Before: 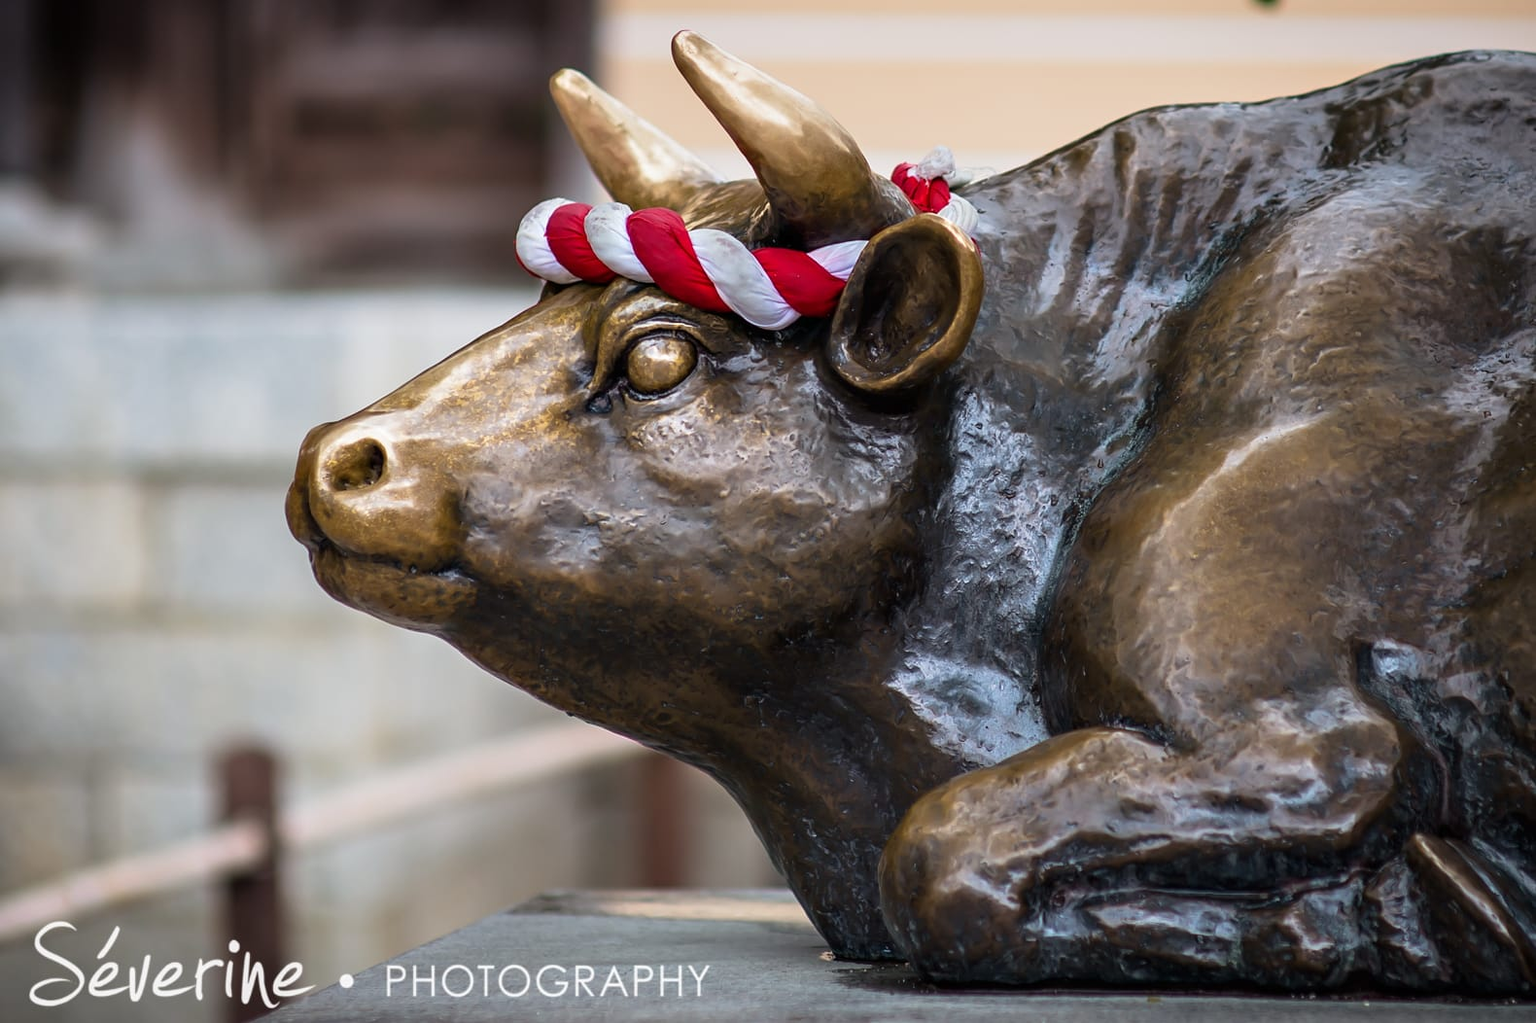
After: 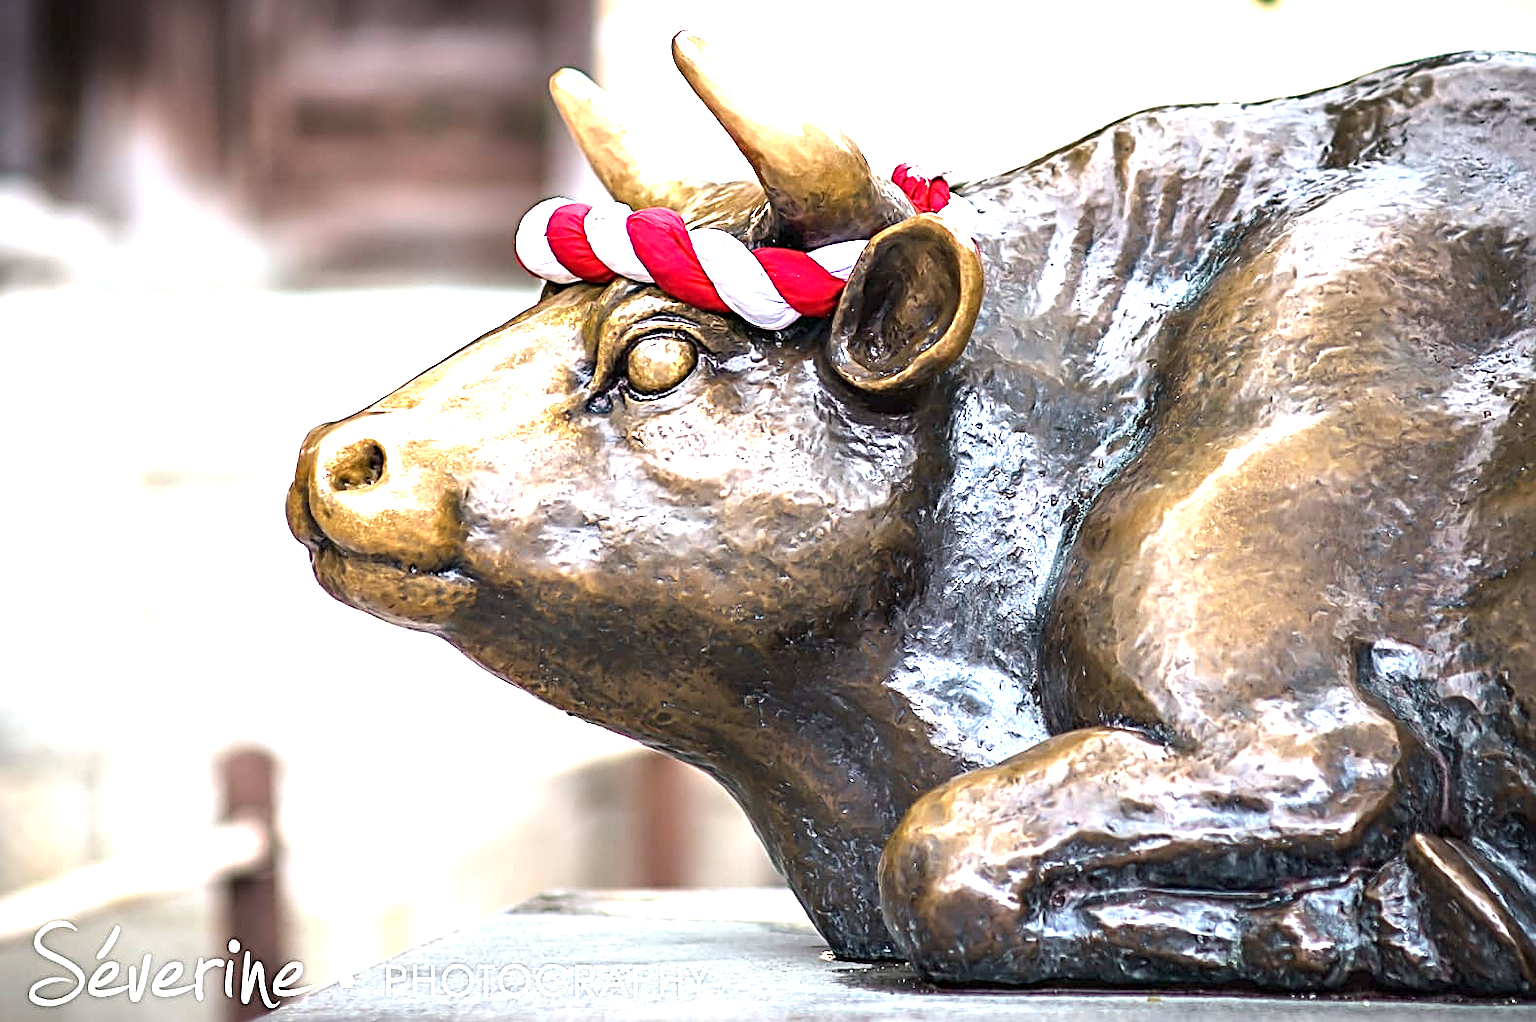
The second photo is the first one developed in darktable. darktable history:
exposure: black level correction 0, exposure 1.956 EV, compensate exposure bias true, compensate highlight preservation false
sharpen: radius 2.815, amount 0.725
